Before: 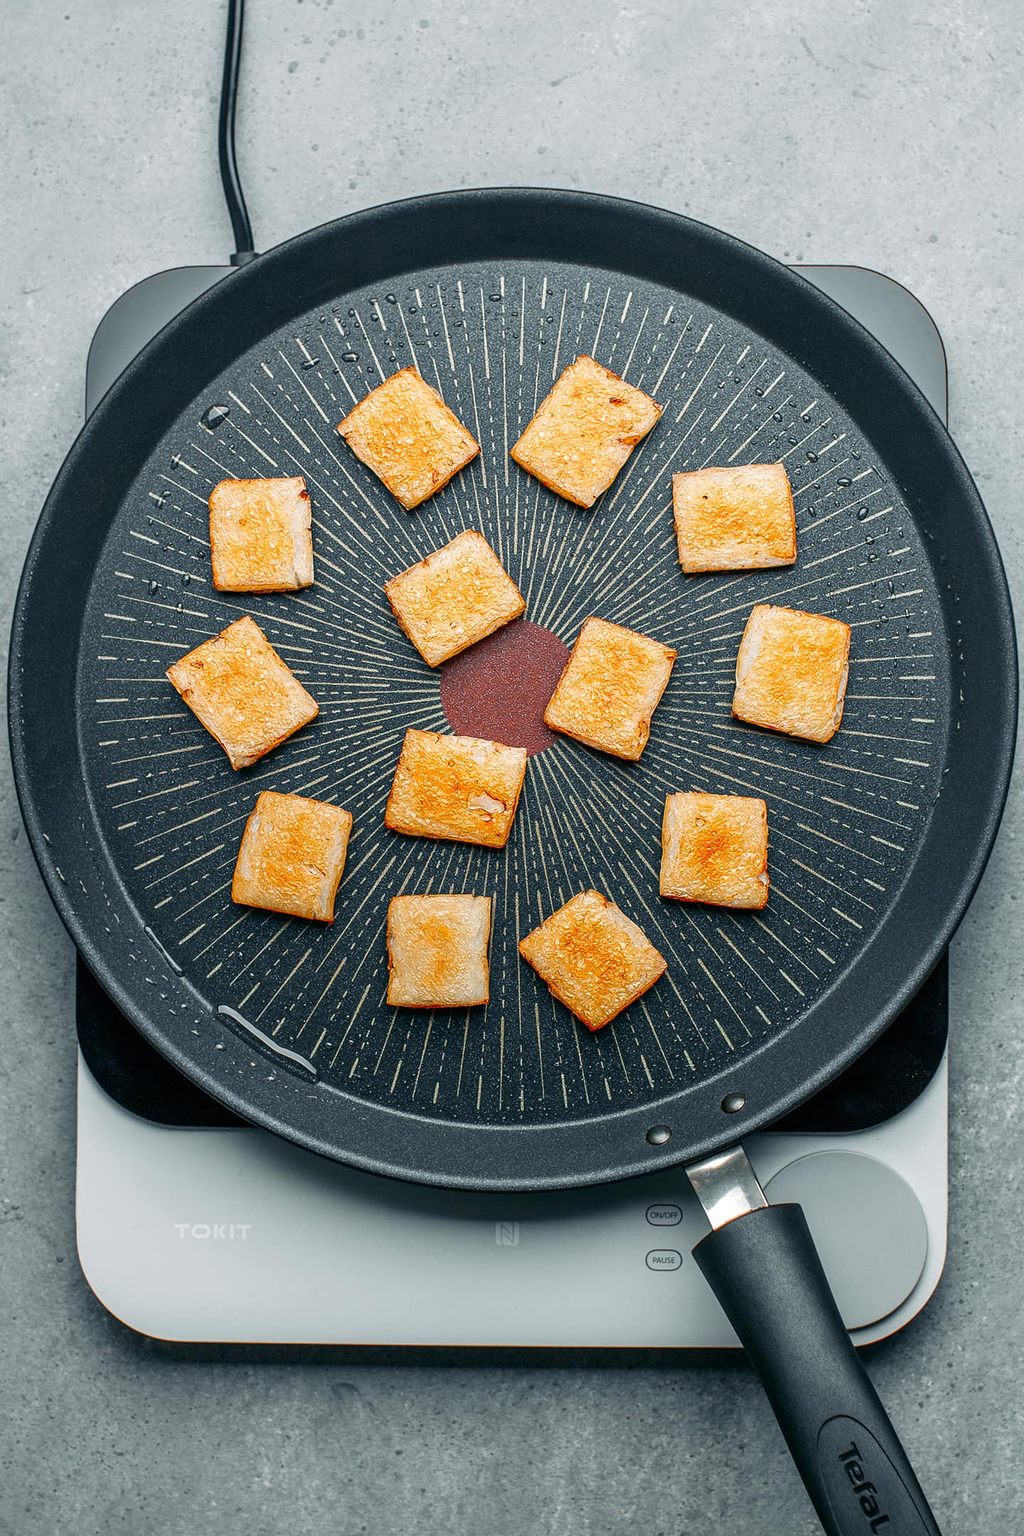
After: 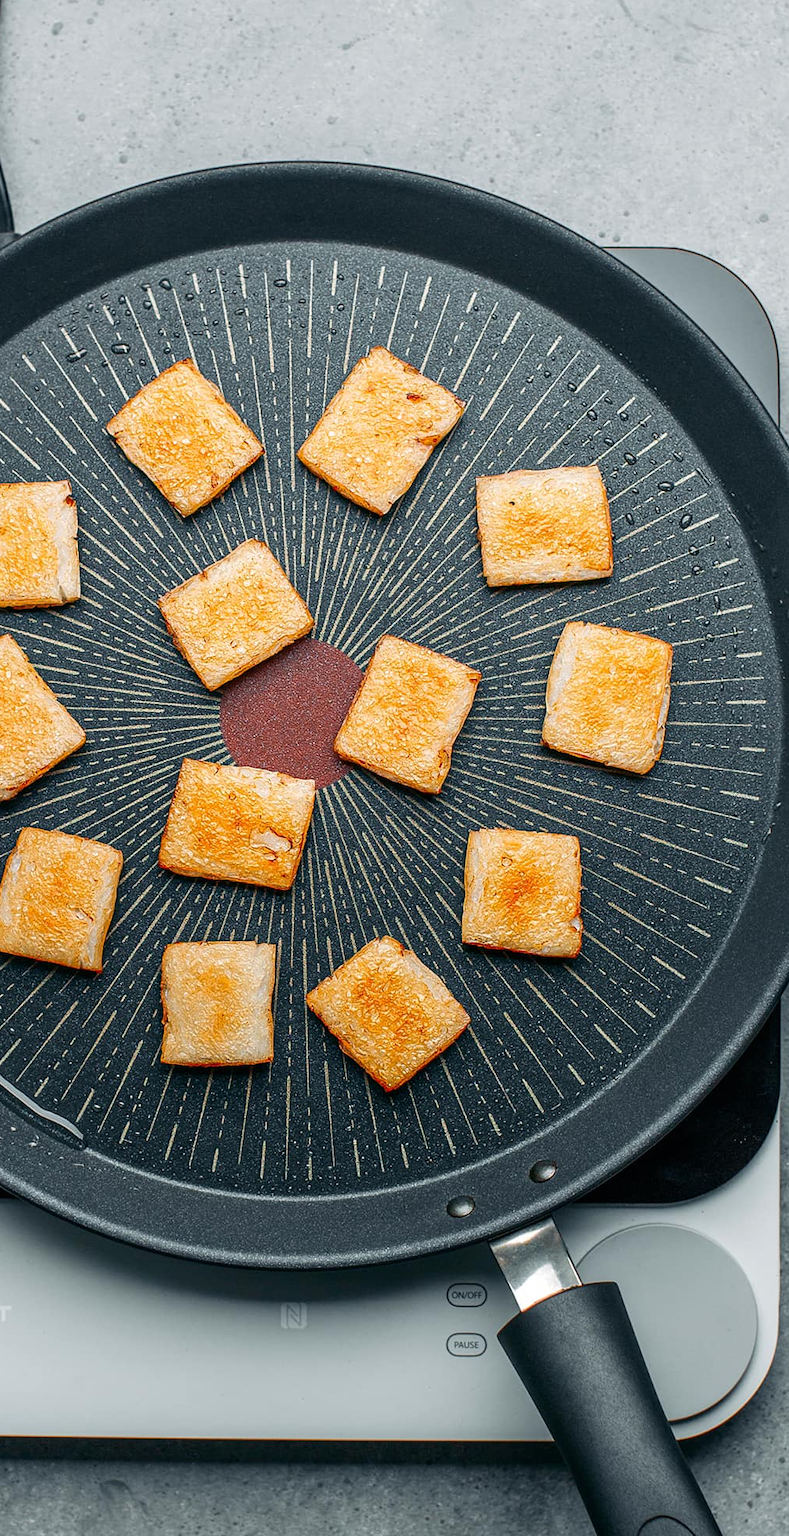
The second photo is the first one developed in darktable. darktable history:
crop and rotate: left 23.589%, top 2.7%, right 6.467%, bottom 6.64%
